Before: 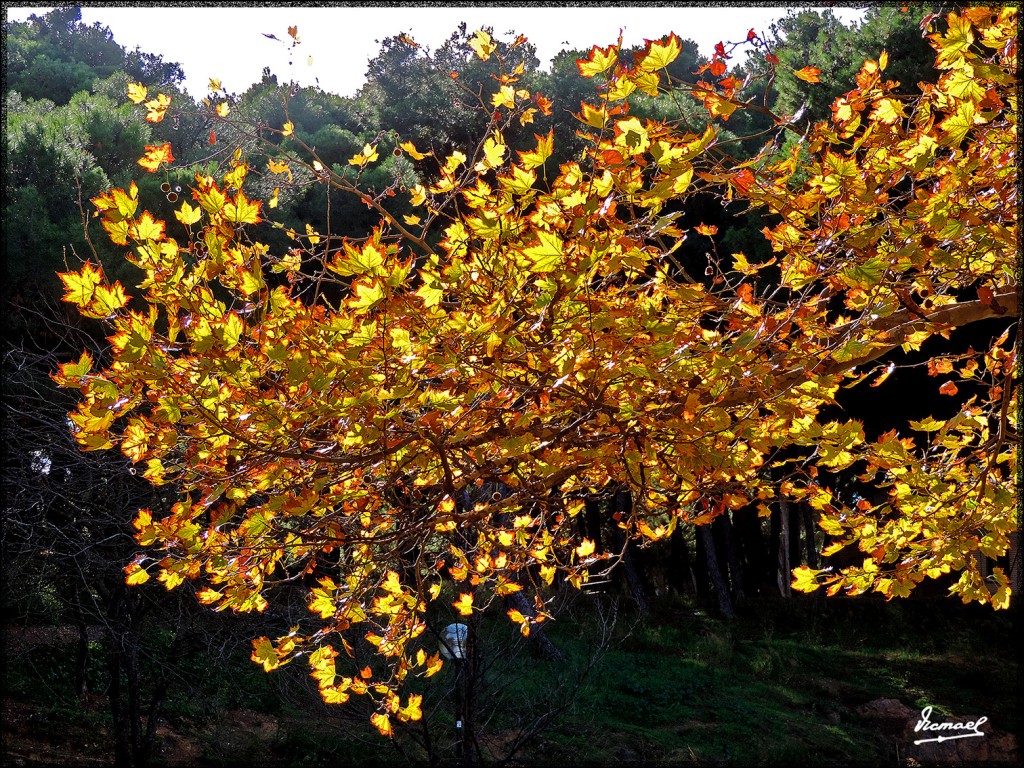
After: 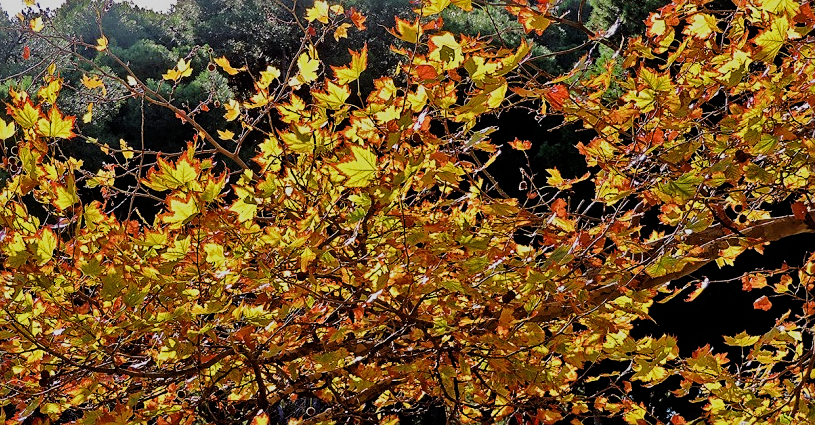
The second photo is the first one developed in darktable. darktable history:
crop: left 18.249%, top 11.084%, right 2.121%, bottom 33.486%
filmic rgb: black relative exposure -7.65 EV, white relative exposure 4.56 EV, hardness 3.61, iterations of high-quality reconstruction 10
haze removal: adaptive false
sharpen: radius 1.845, amount 0.407, threshold 1.491
